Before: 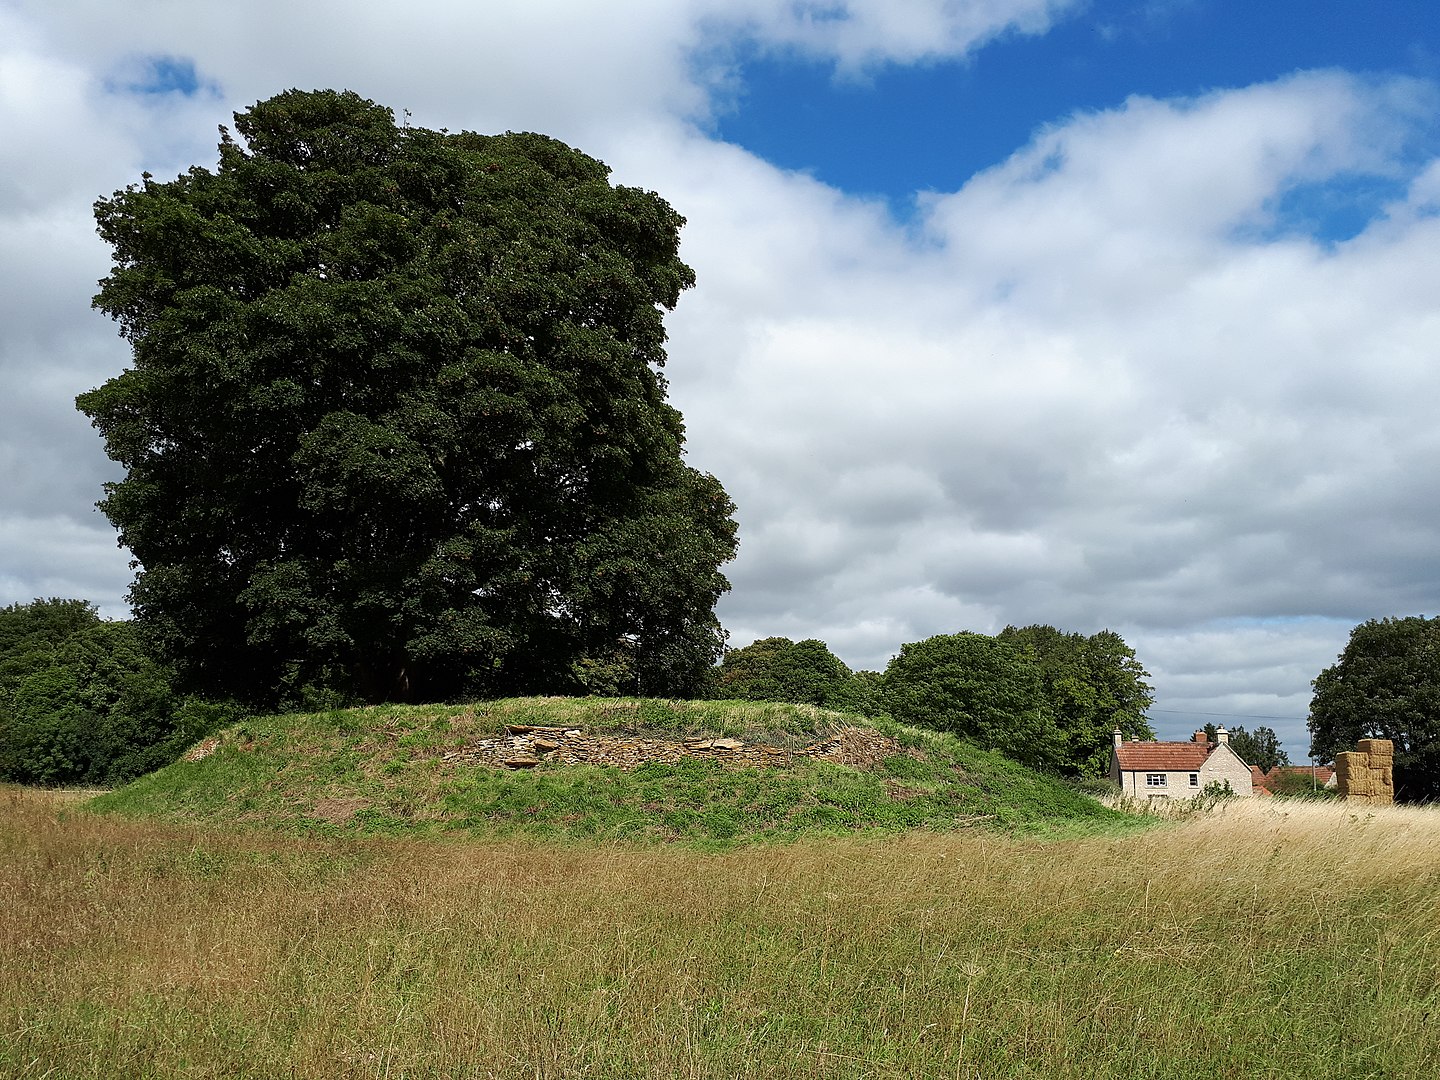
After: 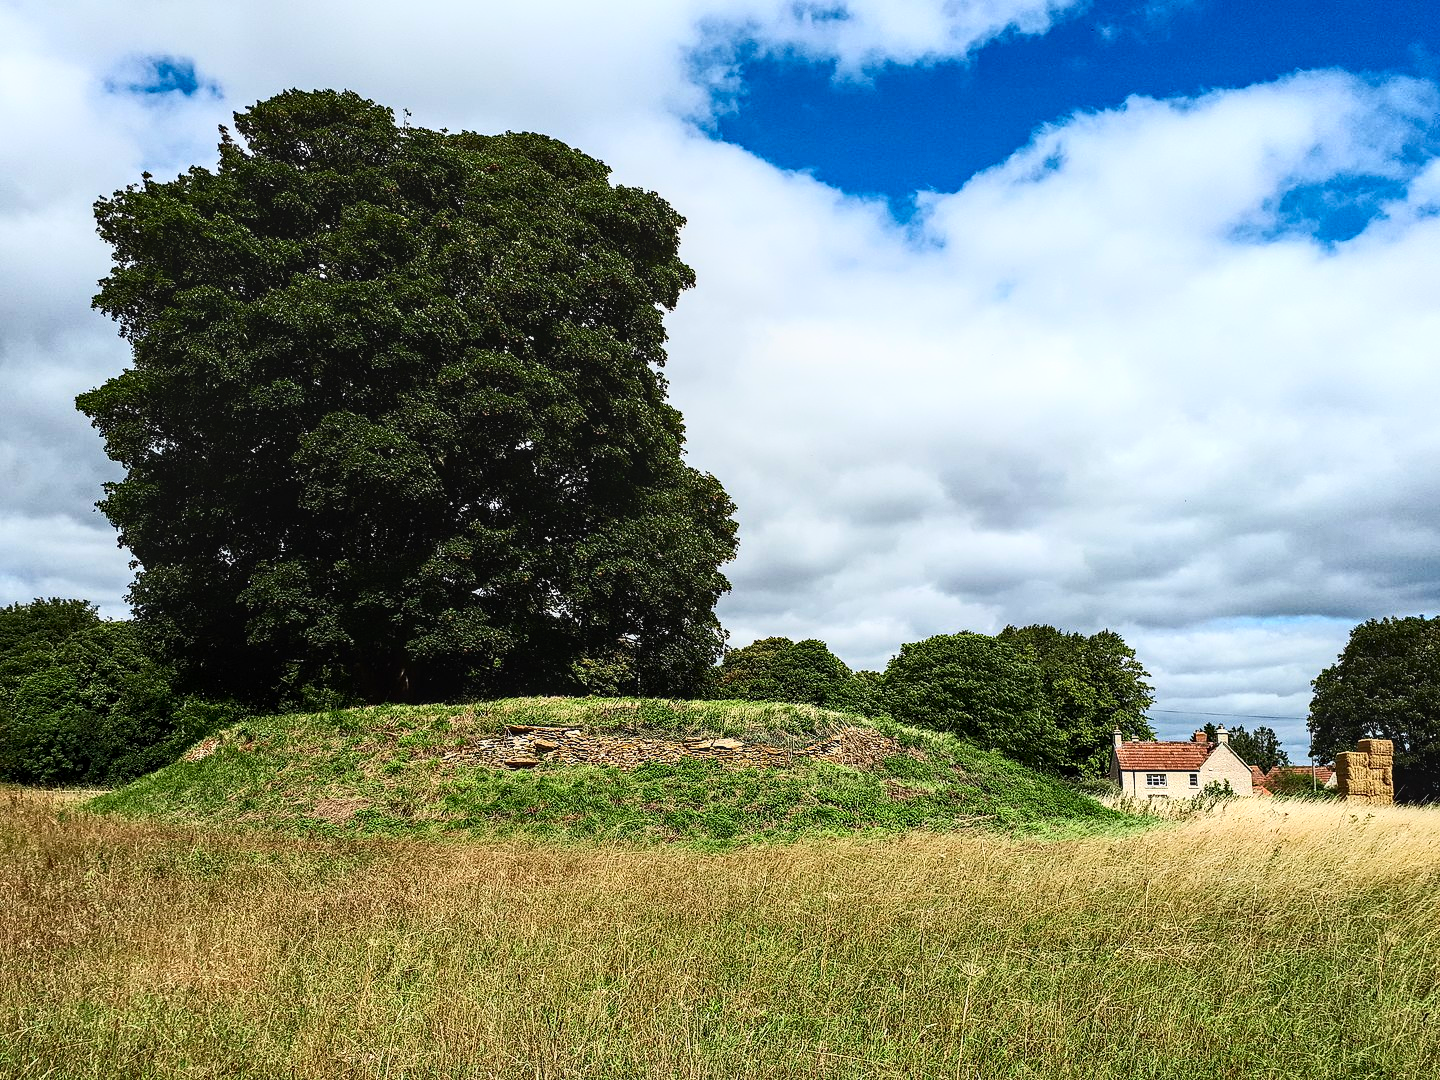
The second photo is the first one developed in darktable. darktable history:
contrast brightness saturation: contrast 0.397, brightness 0.113, saturation 0.209
local contrast: detail 130%
haze removal: strength 0.302, distance 0.244, compatibility mode true, adaptive false
